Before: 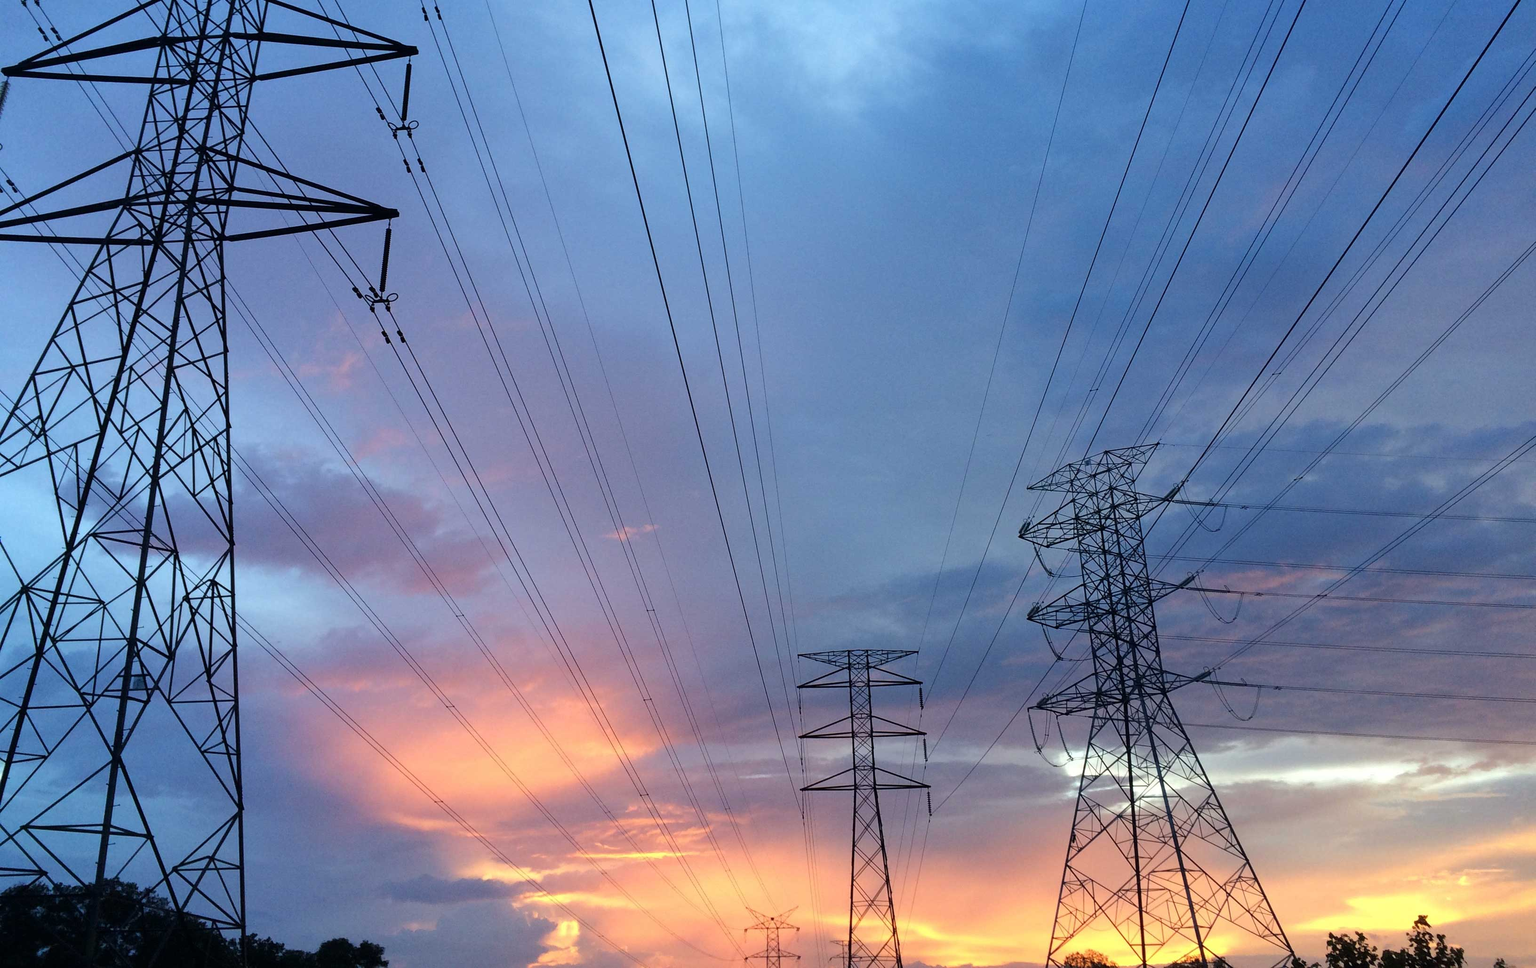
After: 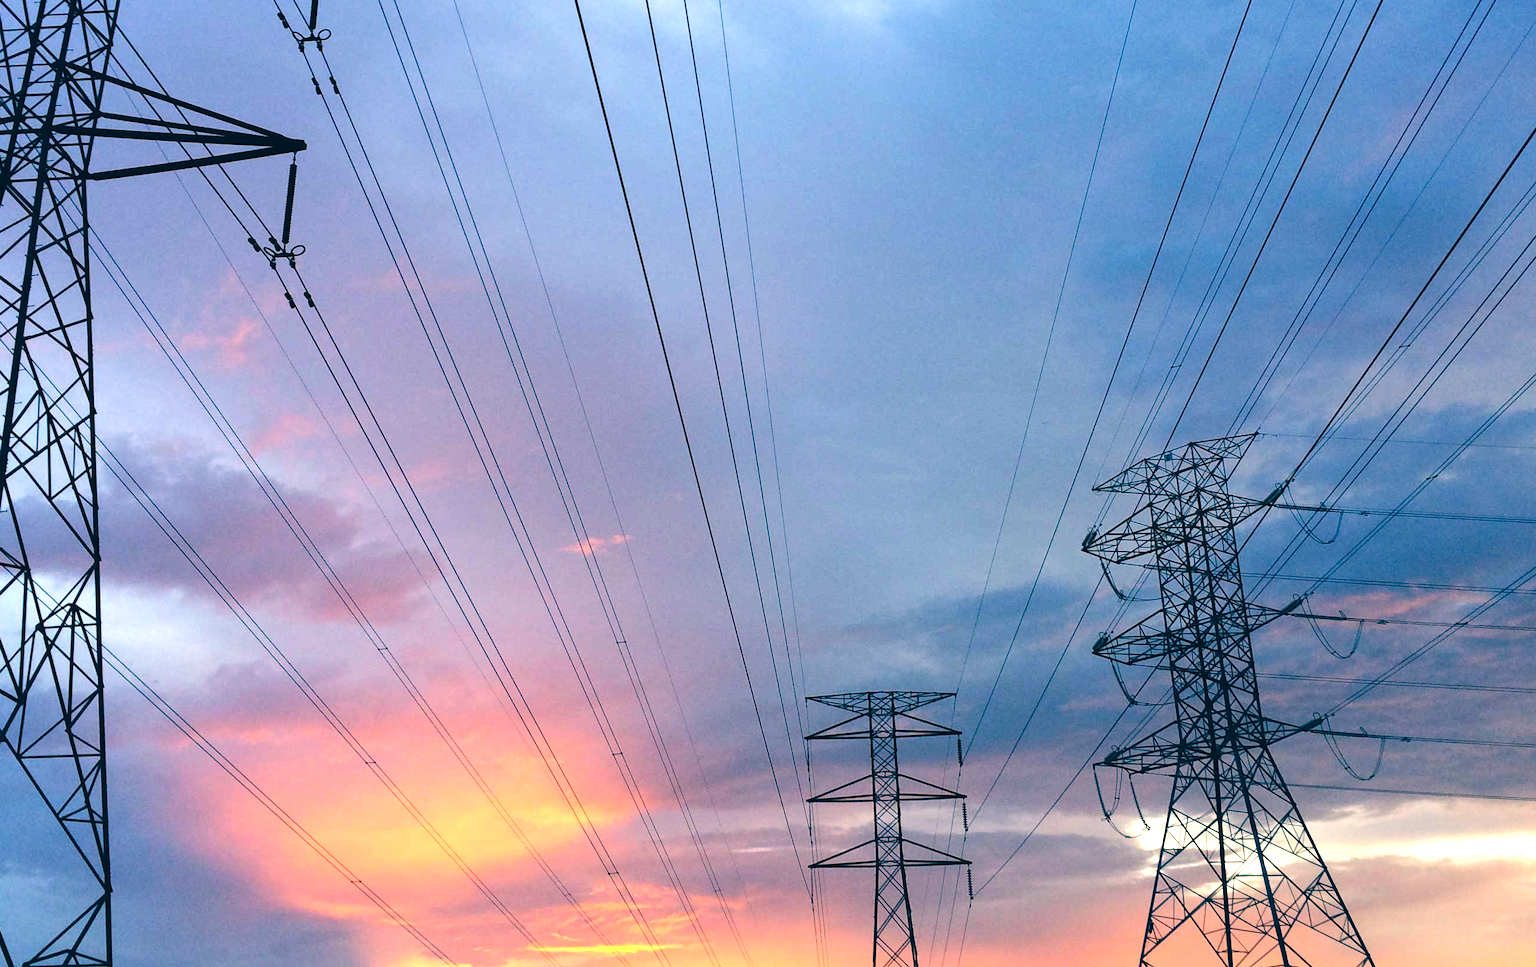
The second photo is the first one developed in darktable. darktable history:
color balance: lift [1.006, 0.985, 1.002, 1.015], gamma [1, 0.953, 1.008, 1.047], gain [1.076, 1.13, 1.004, 0.87]
crop and rotate: left 10.071%, top 10.071%, right 10.02%, bottom 10.02%
color balance rgb: shadows lift › chroma 2%, shadows lift › hue 217.2°, power › hue 60°, highlights gain › chroma 1%, highlights gain › hue 69.6°, global offset › luminance -0.5%, perceptual saturation grading › global saturation 15%, global vibrance 15%
tone equalizer: -8 EV -0.75 EV, -7 EV -0.7 EV, -6 EV -0.6 EV, -5 EV -0.4 EV, -3 EV 0.4 EV, -2 EV 0.6 EV, -1 EV 0.7 EV, +0 EV 0.75 EV, edges refinement/feathering 500, mask exposure compensation -1.57 EV, preserve details no
